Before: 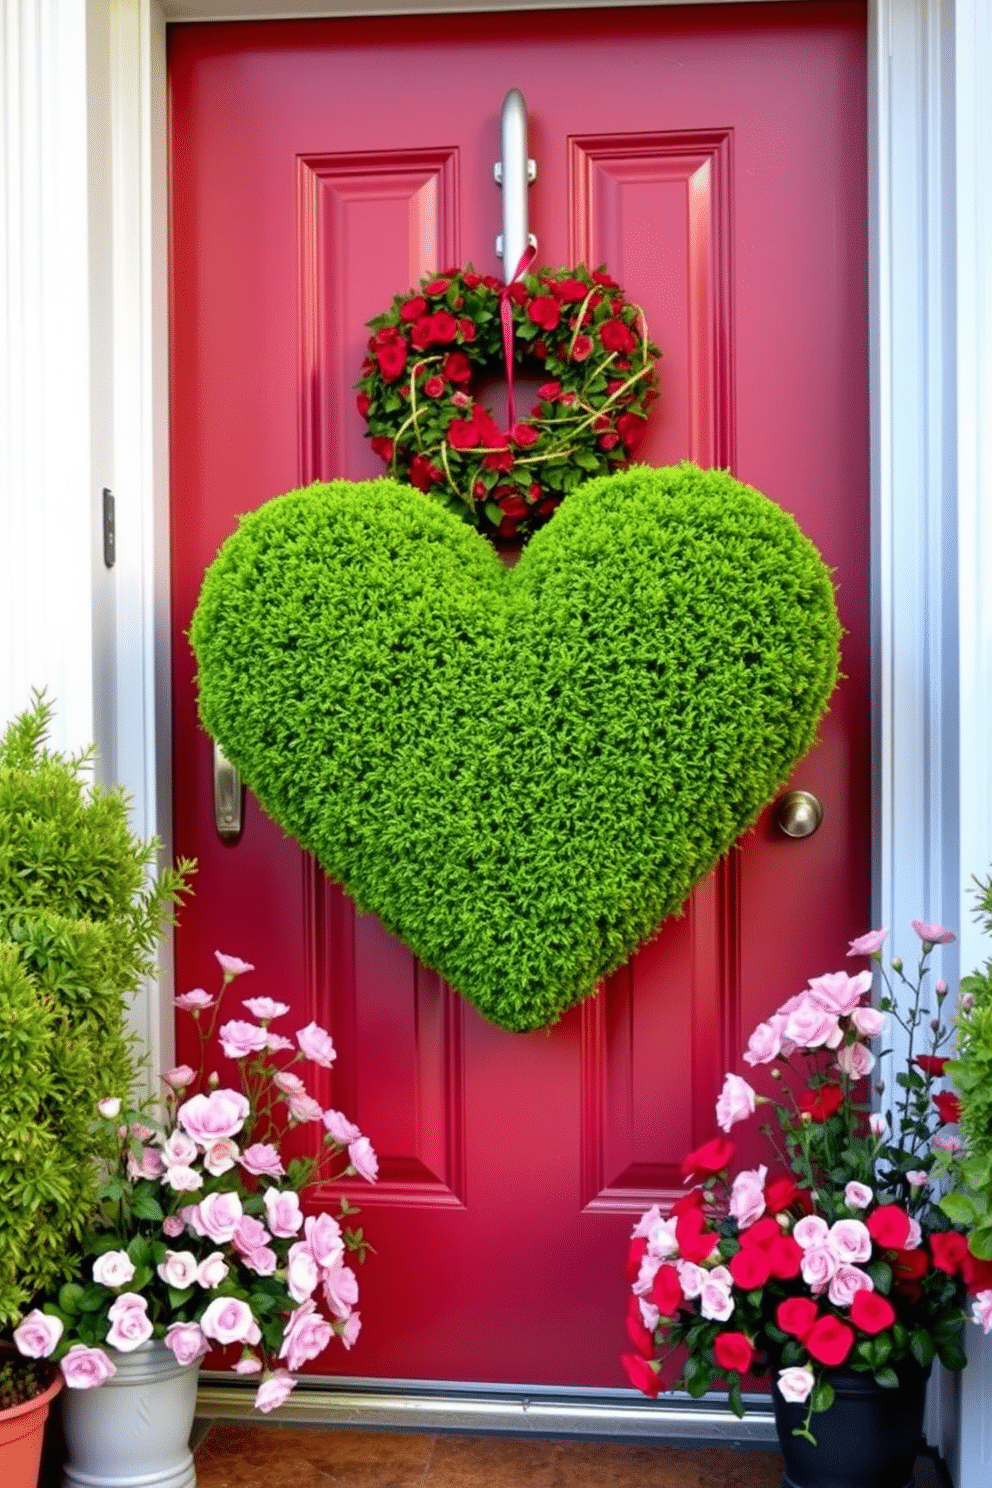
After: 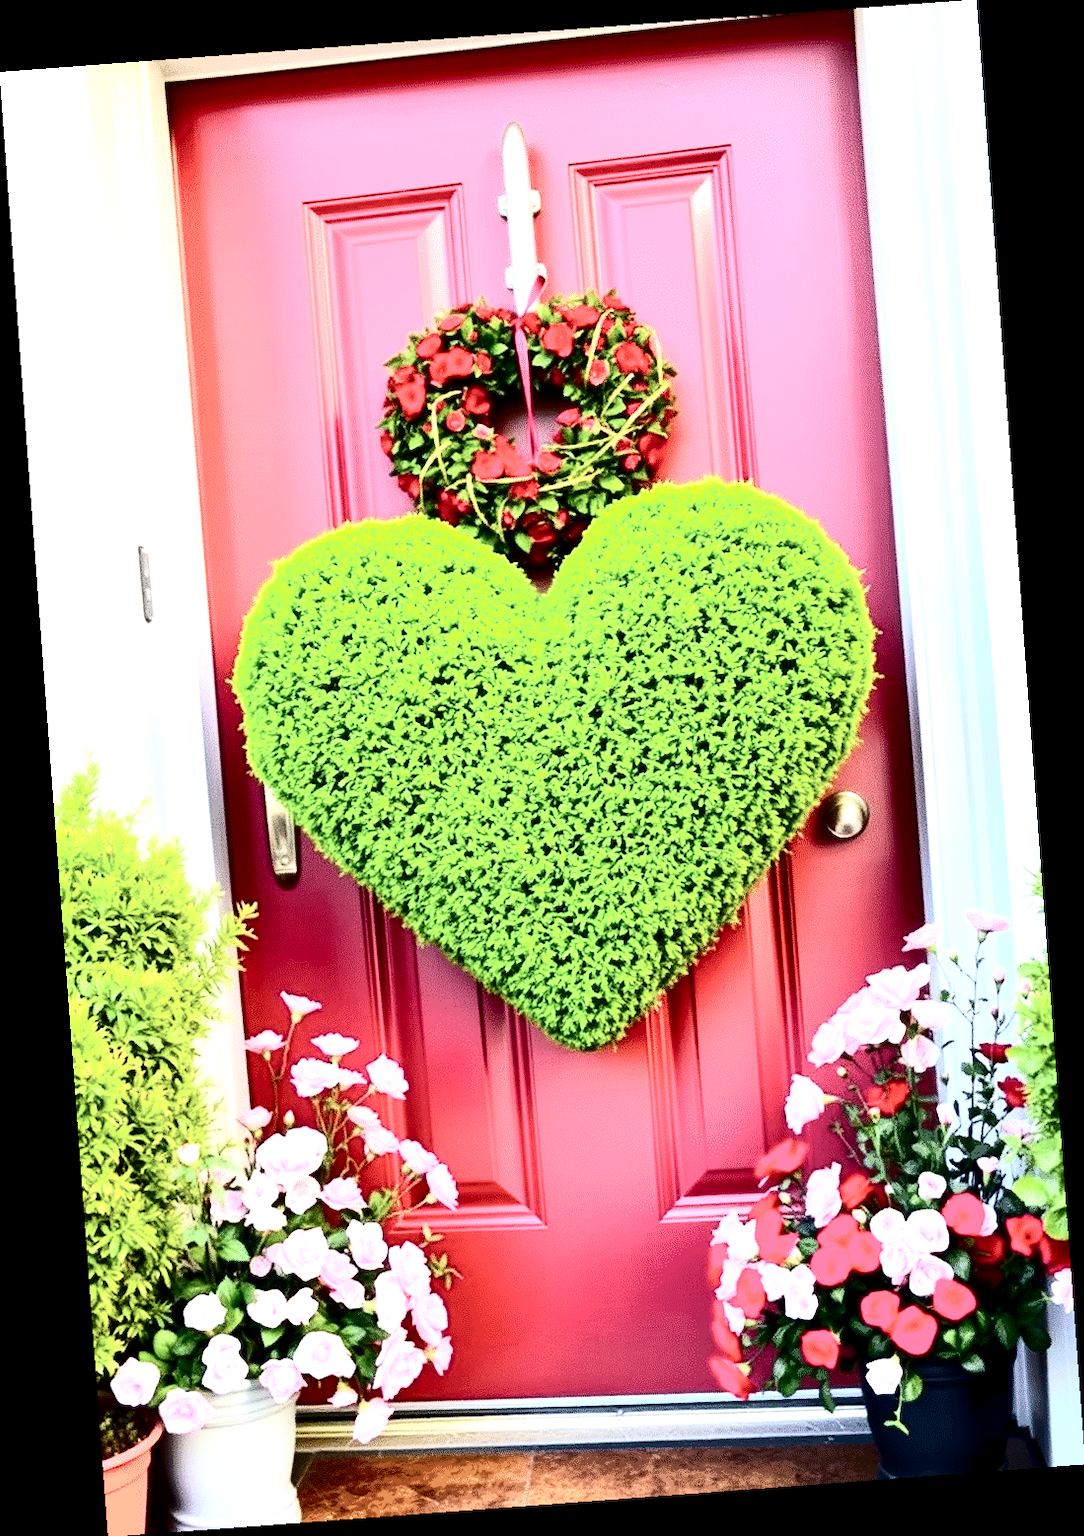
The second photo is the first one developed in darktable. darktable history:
exposure: black level correction 0, exposure 1.388 EV, compensate exposure bias true, compensate highlight preservation false
local contrast: highlights 100%, shadows 100%, detail 120%, midtone range 0.2
rotate and perspective: rotation -4.25°, automatic cropping off
contrast brightness saturation: contrast 0.5, saturation -0.1
